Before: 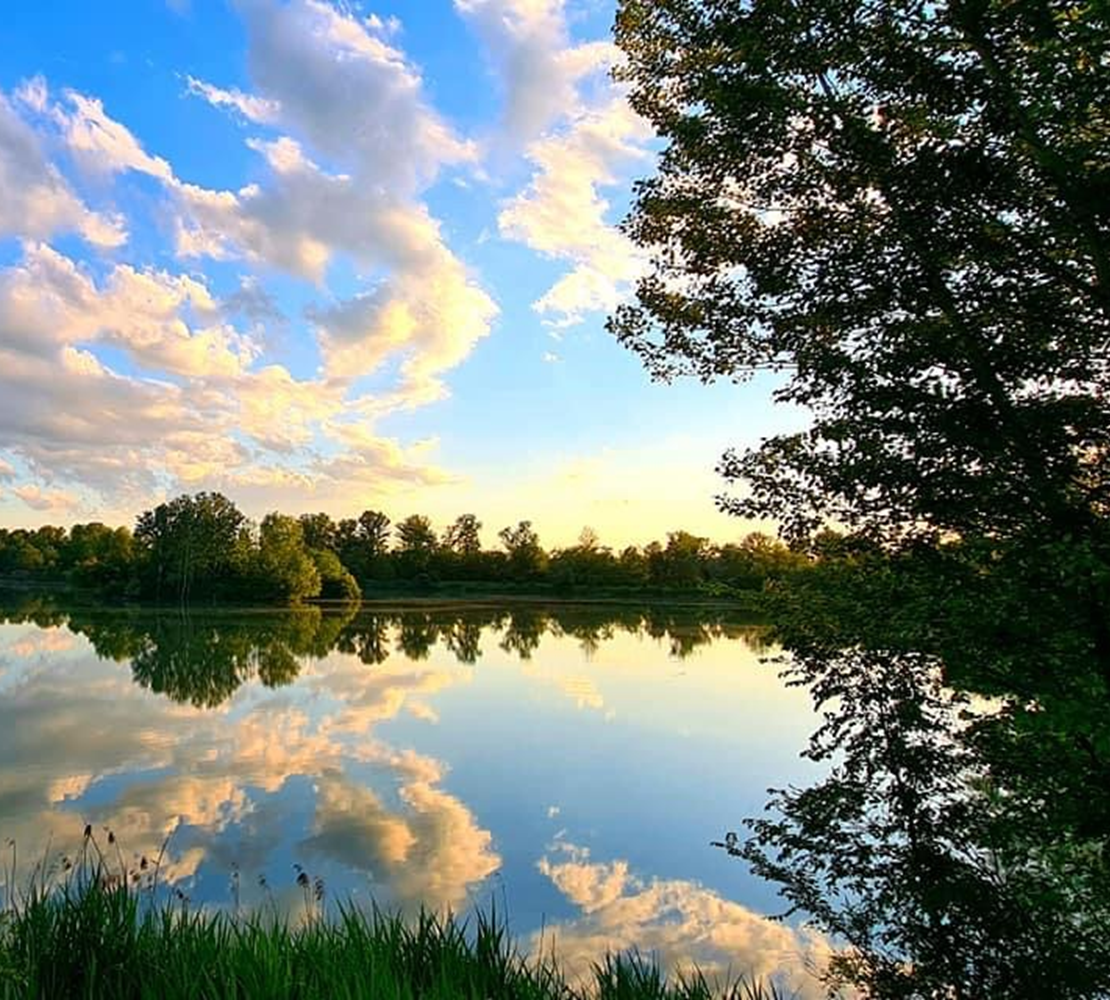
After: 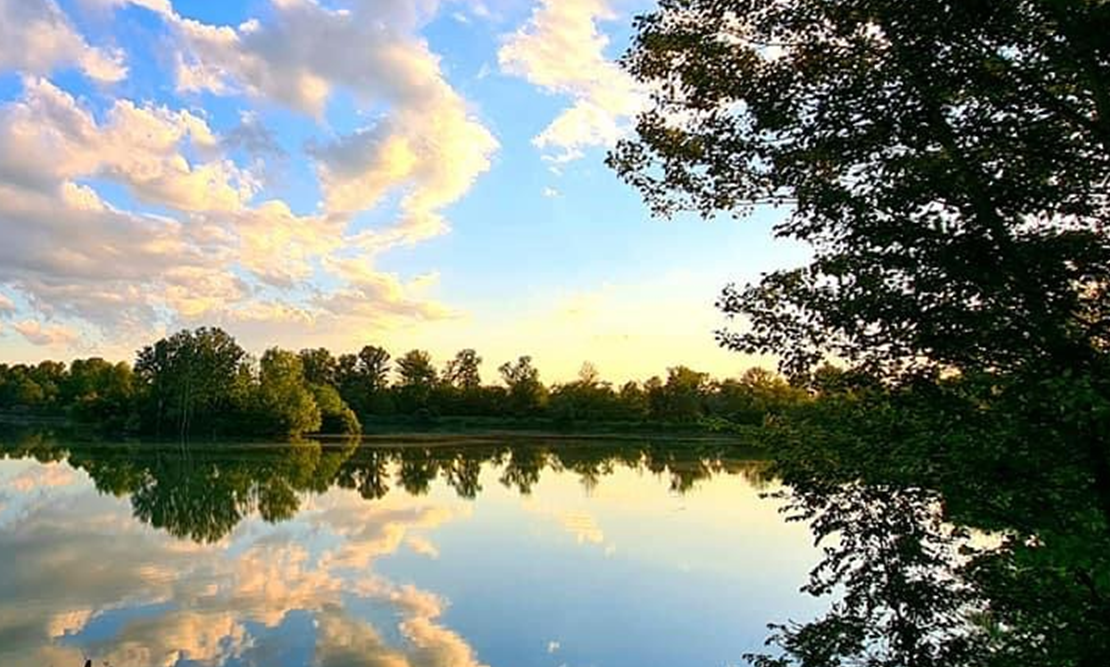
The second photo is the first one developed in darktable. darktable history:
crop: top 16.513%, bottom 16.737%
